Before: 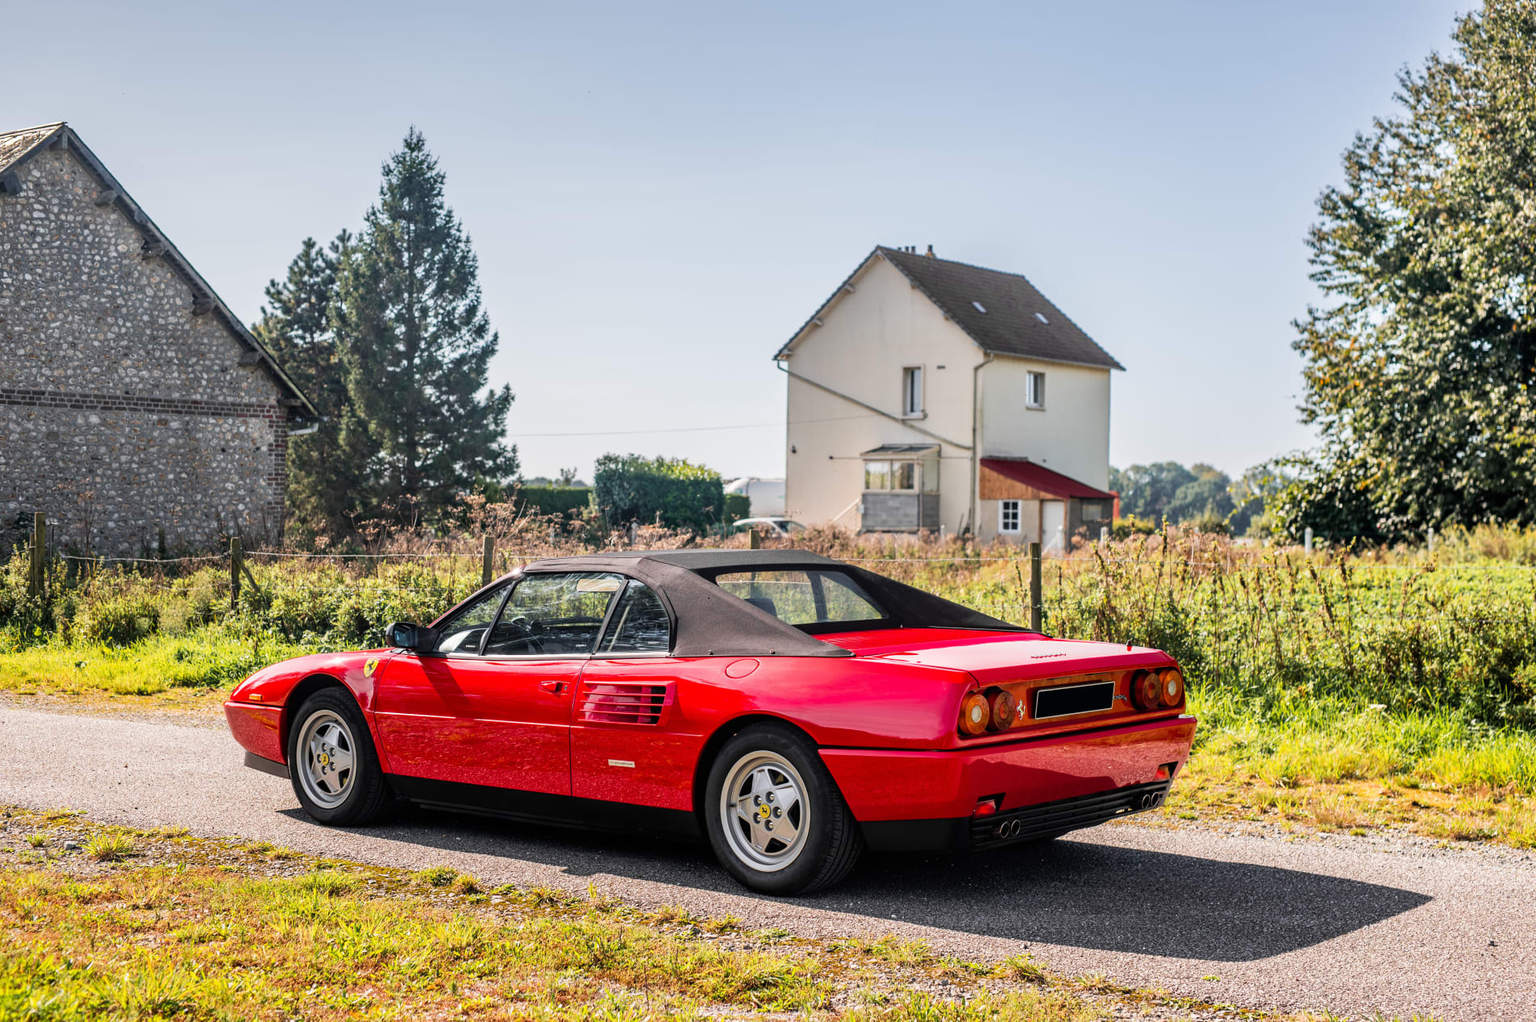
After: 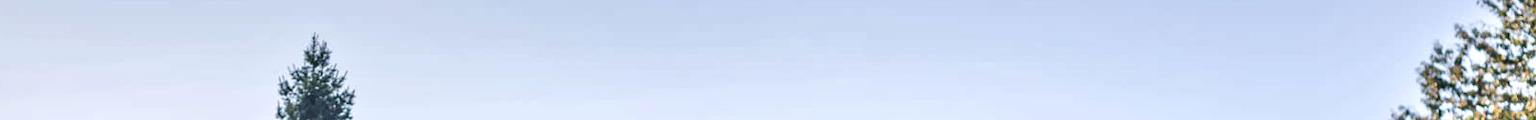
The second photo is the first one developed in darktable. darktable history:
crop and rotate: left 9.644%, top 9.491%, right 6.021%, bottom 80.509%
exposure: black level correction 0, exposure 0.5 EV, compensate exposure bias true, compensate highlight preservation false
local contrast: mode bilateral grid, contrast 20, coarseness 19, detail 163%, midtone range 0.2
graduated density: on, module defaults
white balance: red 1.004, blue 1.024
